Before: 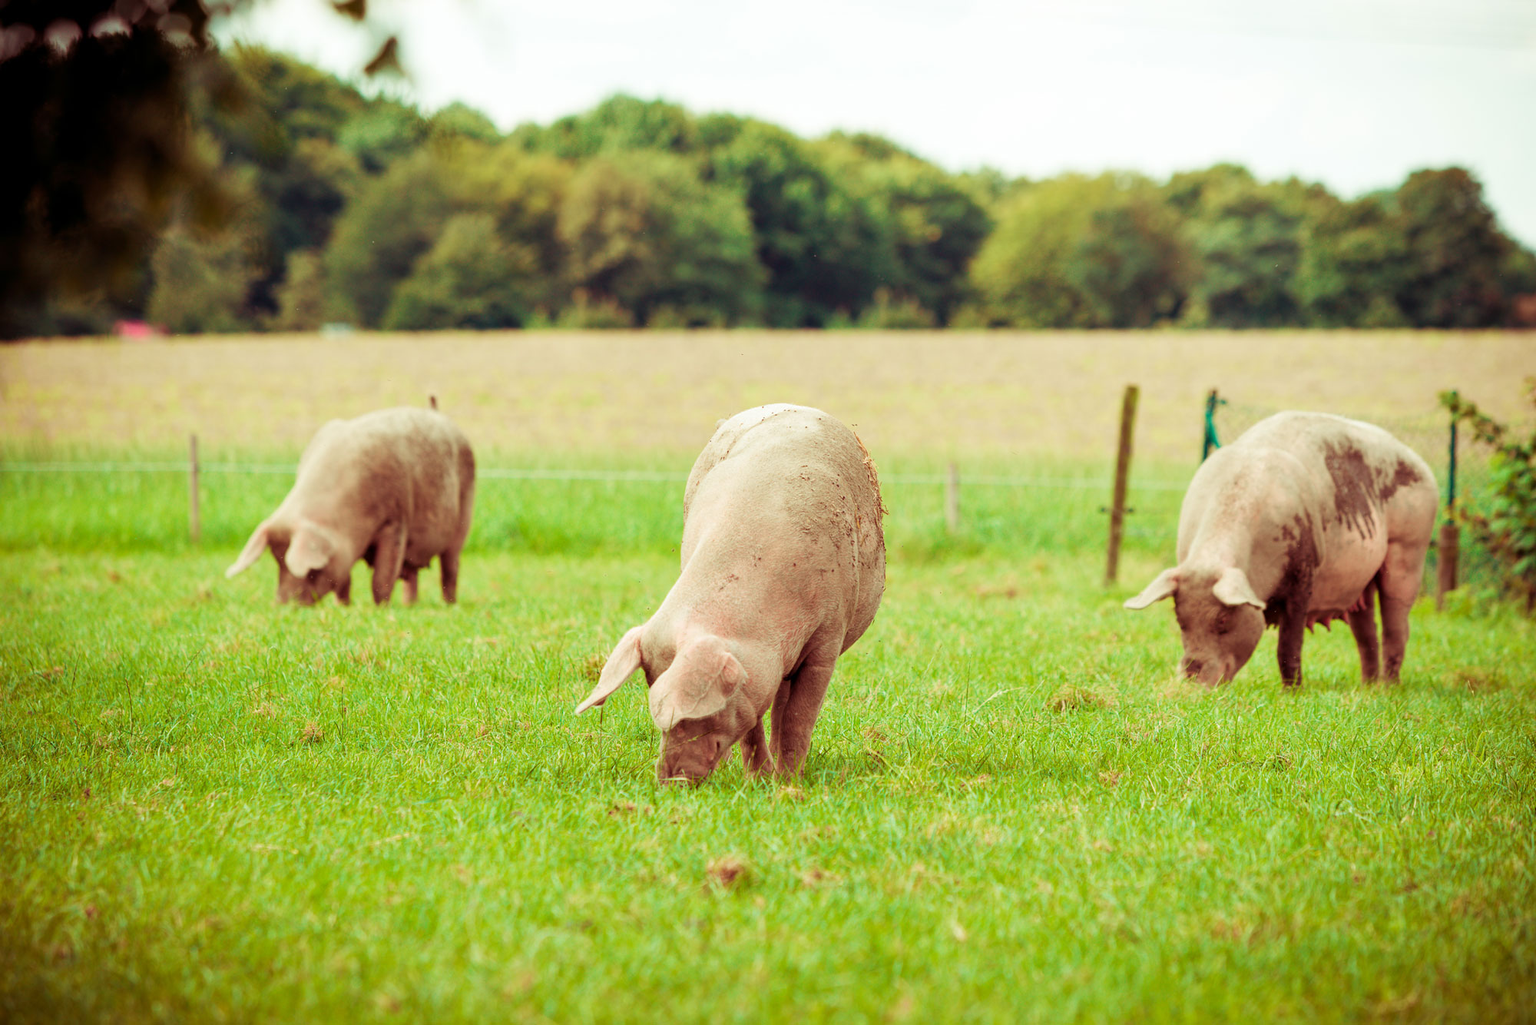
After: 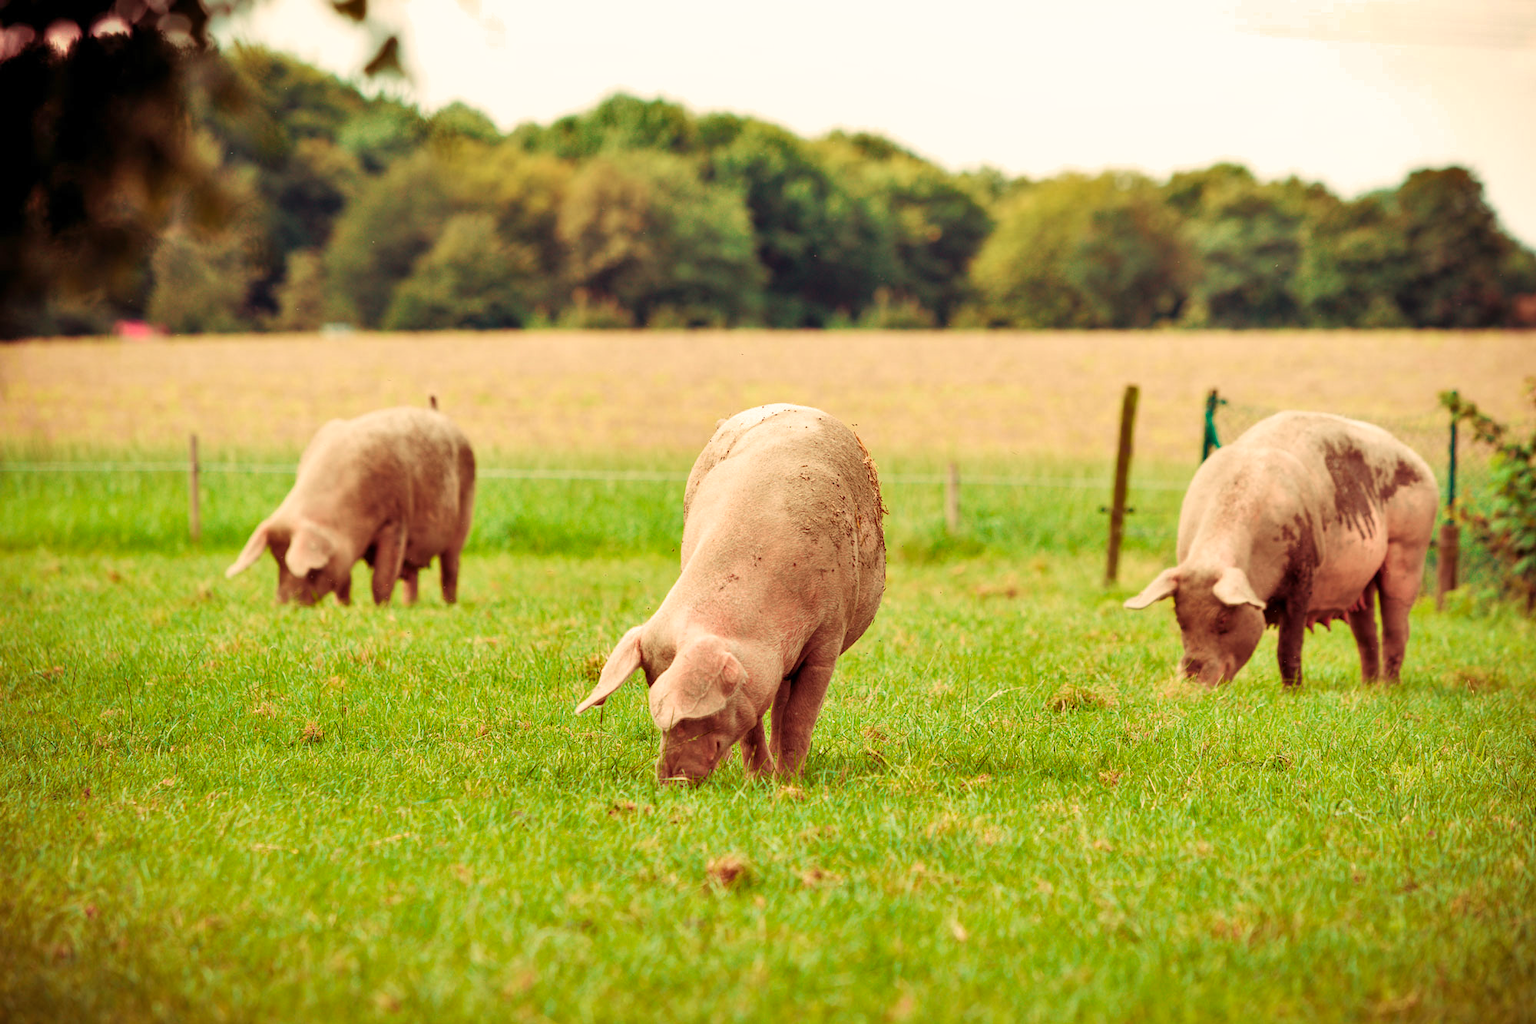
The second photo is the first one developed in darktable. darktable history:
shadows and highlights: low approximation 0.01, soften with gaussian
white balance: red 1.127, blue 0.943
